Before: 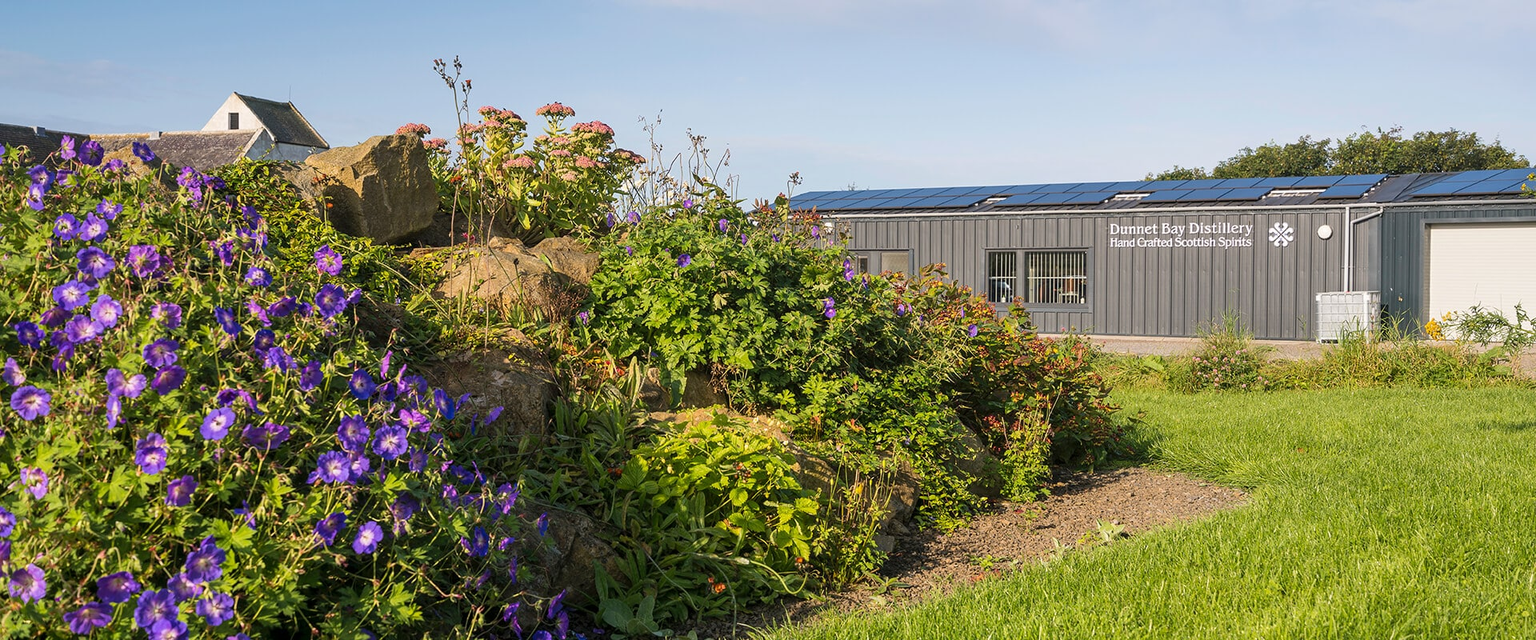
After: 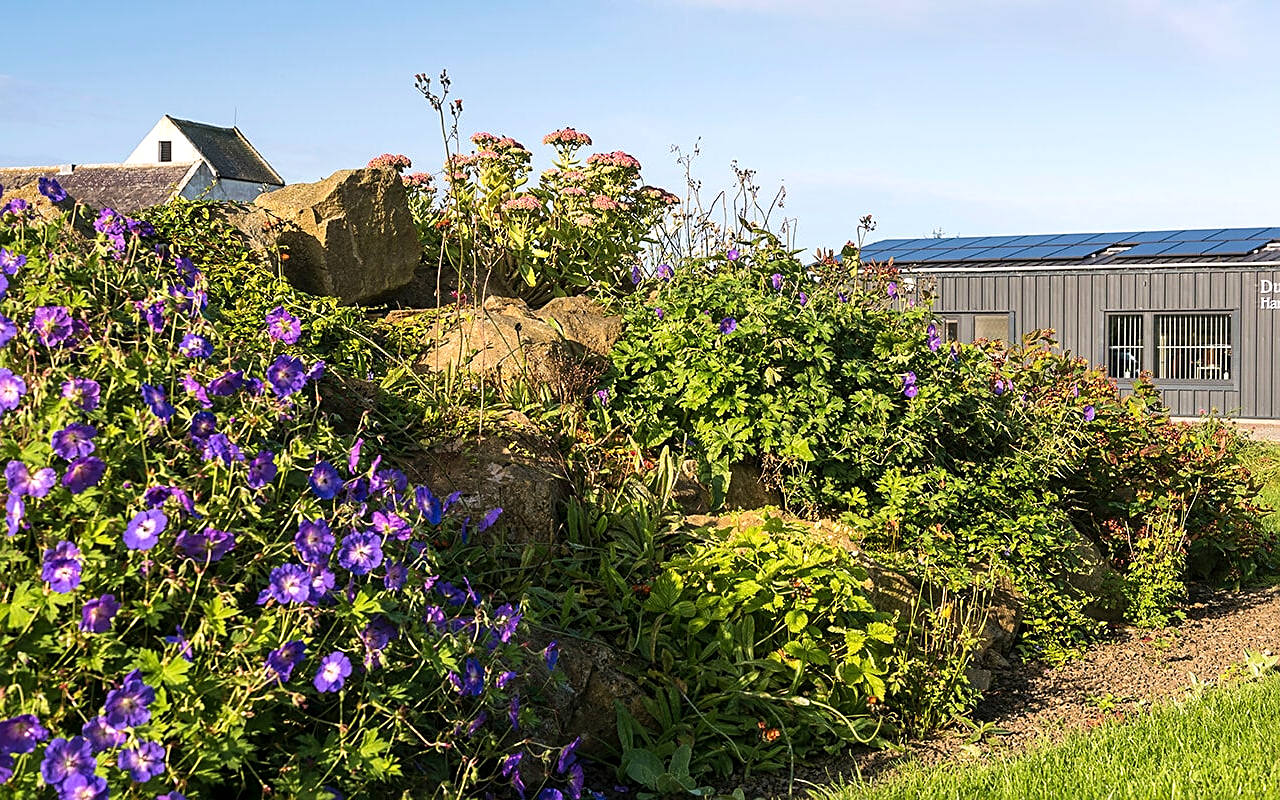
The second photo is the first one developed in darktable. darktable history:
tone equalizer: -8 EV -0.417 EV, -7 EV -0.389 EV, -6 EV -0.333 EV, -5 EV -0.222 EV, -3 EV 0.222 EV, -2 EV 0.333 EV, -1 EV 0.389 EV, +0 EV 0.417 EV, edges refinement/feathering 500, mask exposure compensation -1.25 EV, preserve details no
crop and rotate: left 6.617%, right 26.717%
sharpen: on, module defaults
velvia: on, module defaults
